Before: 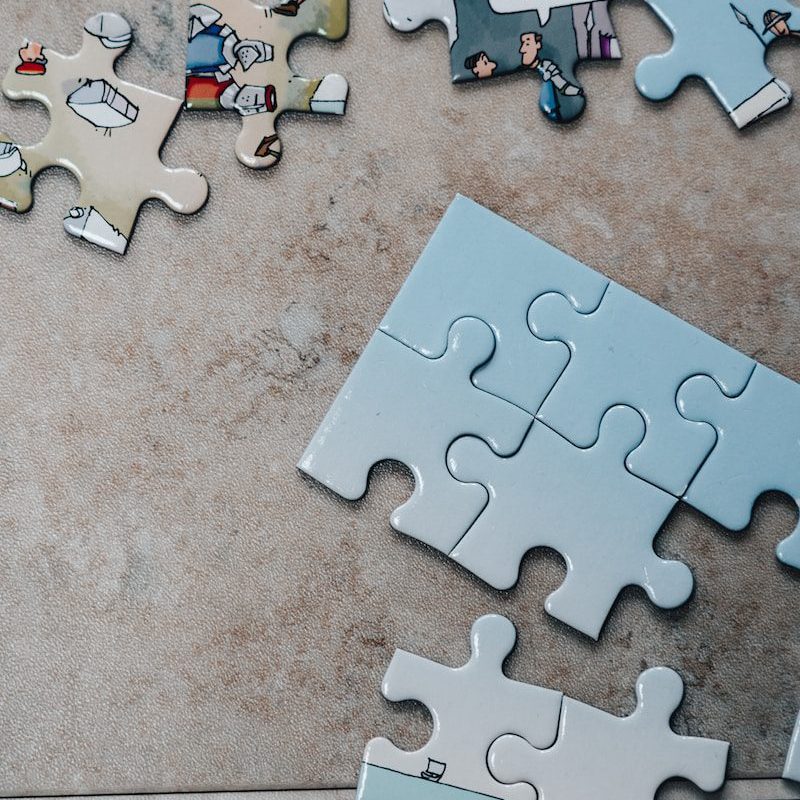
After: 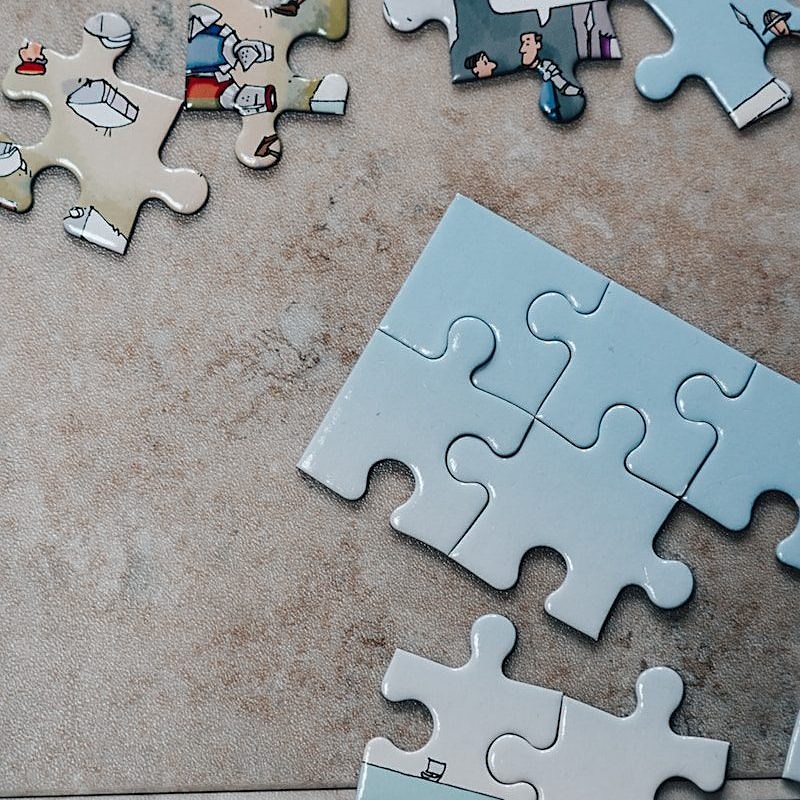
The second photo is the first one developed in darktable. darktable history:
sharpen: radius 1.864, amount 0.398, threshold 1.271
shadows and highlights: shadows 37.27, highlights -28.18, soften with gaussian
